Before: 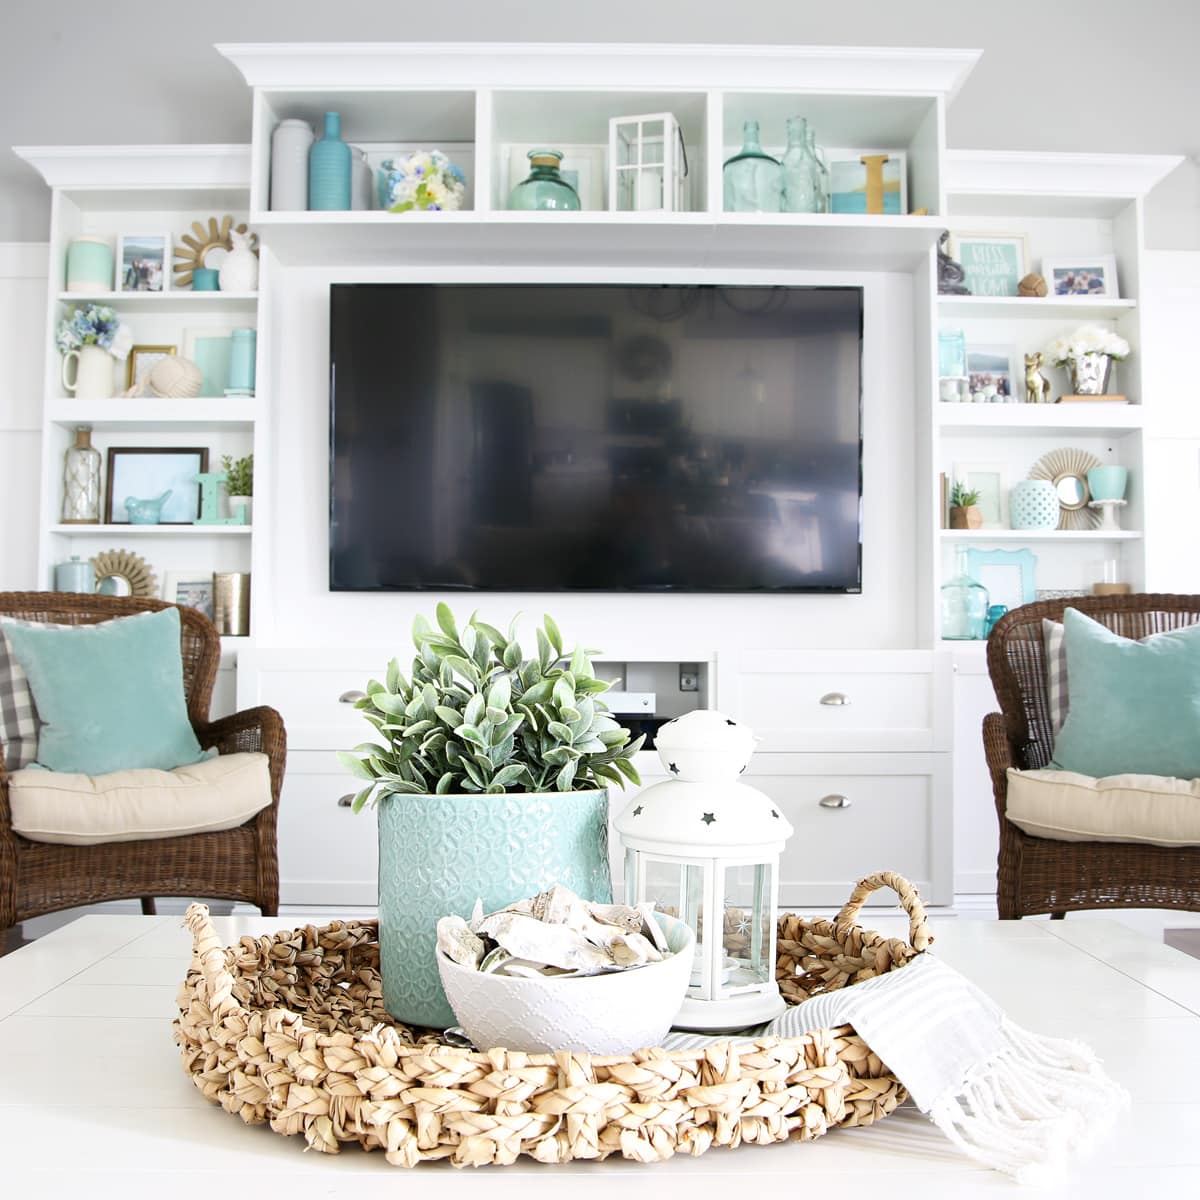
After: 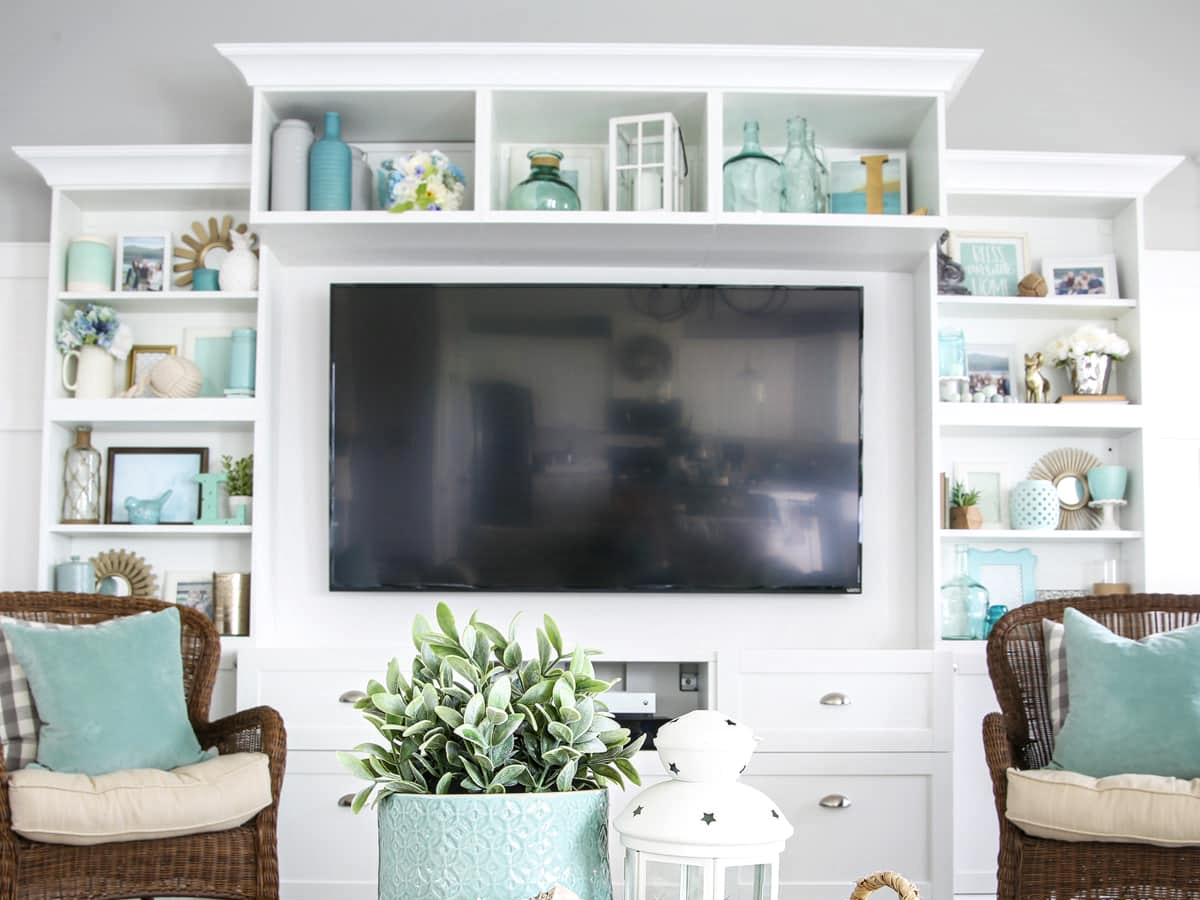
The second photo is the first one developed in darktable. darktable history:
crop: bottom 24.988%
local contrast: on, module defaults
